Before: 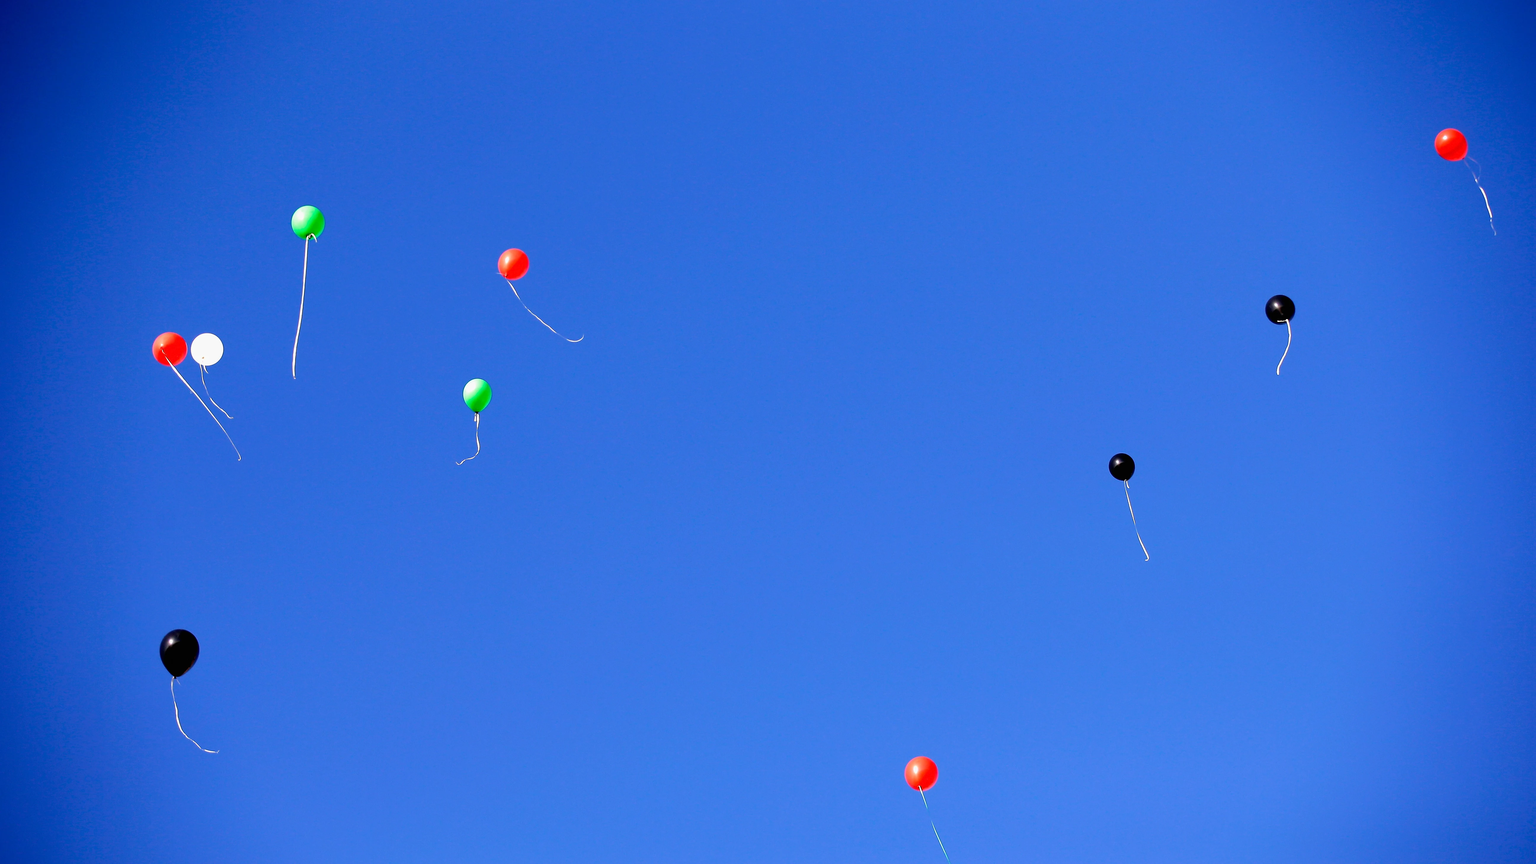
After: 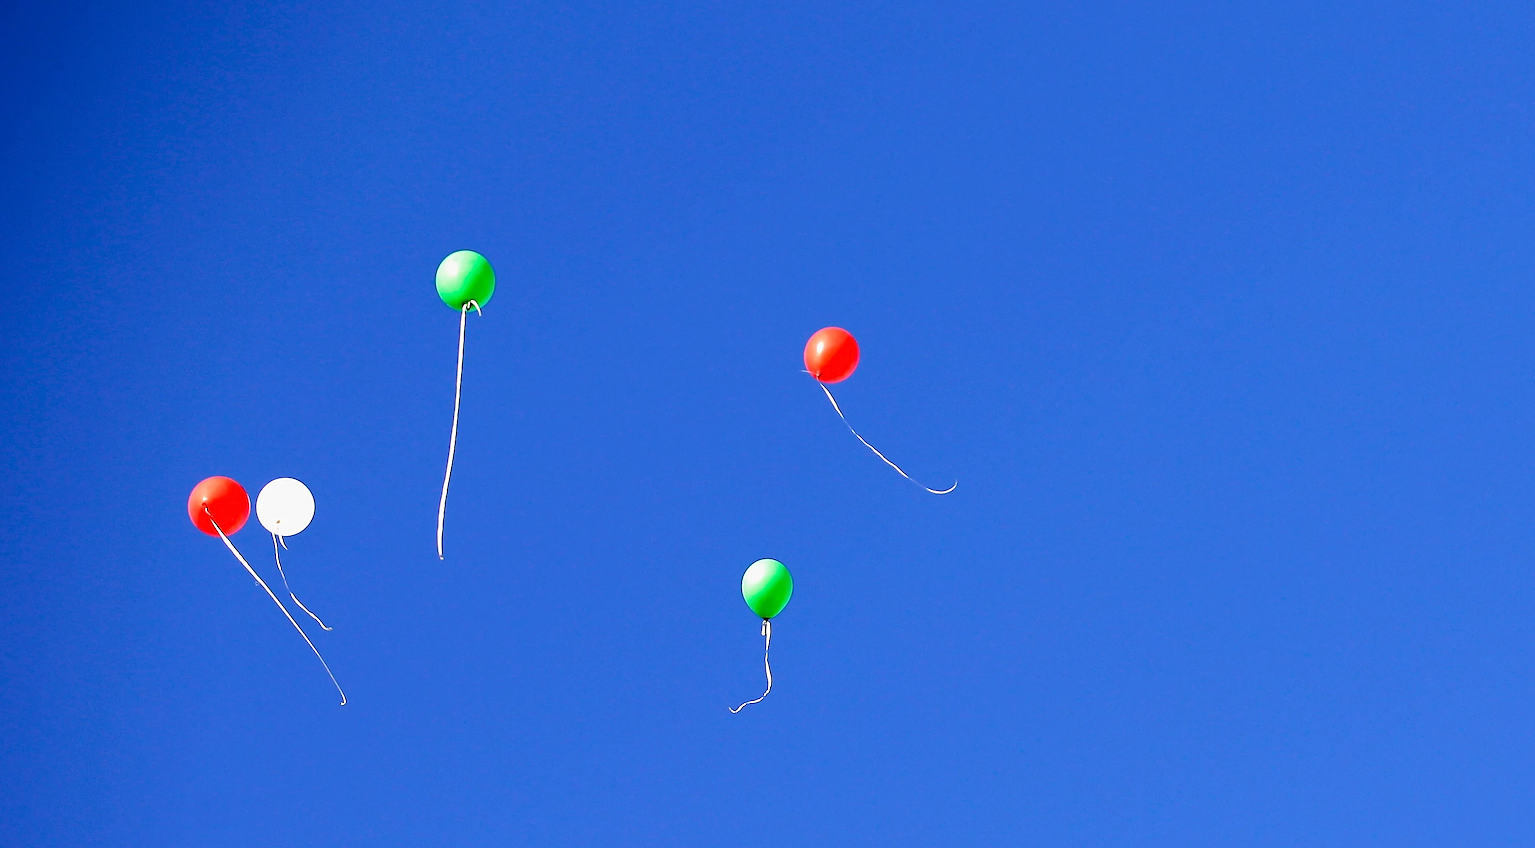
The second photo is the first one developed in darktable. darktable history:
sharpen: on, module defaults
crop and rotate: left 3.07%, top 7.567%, right 40.817%, bottom 37.295%
